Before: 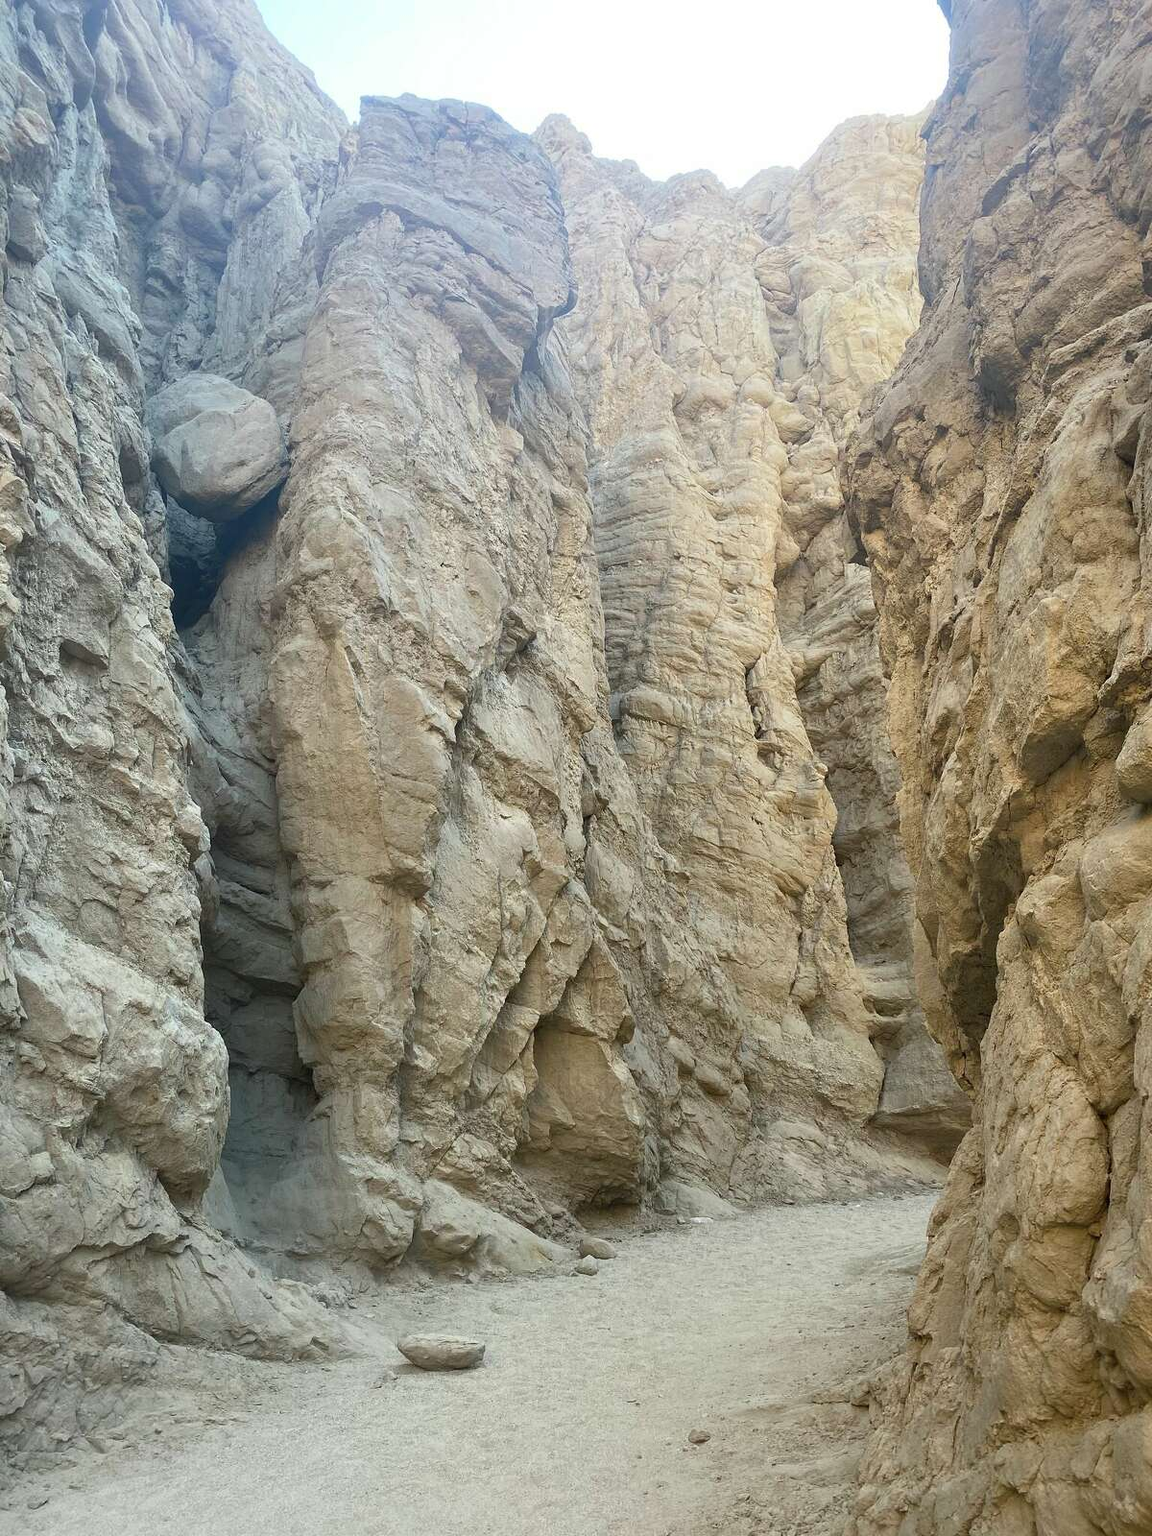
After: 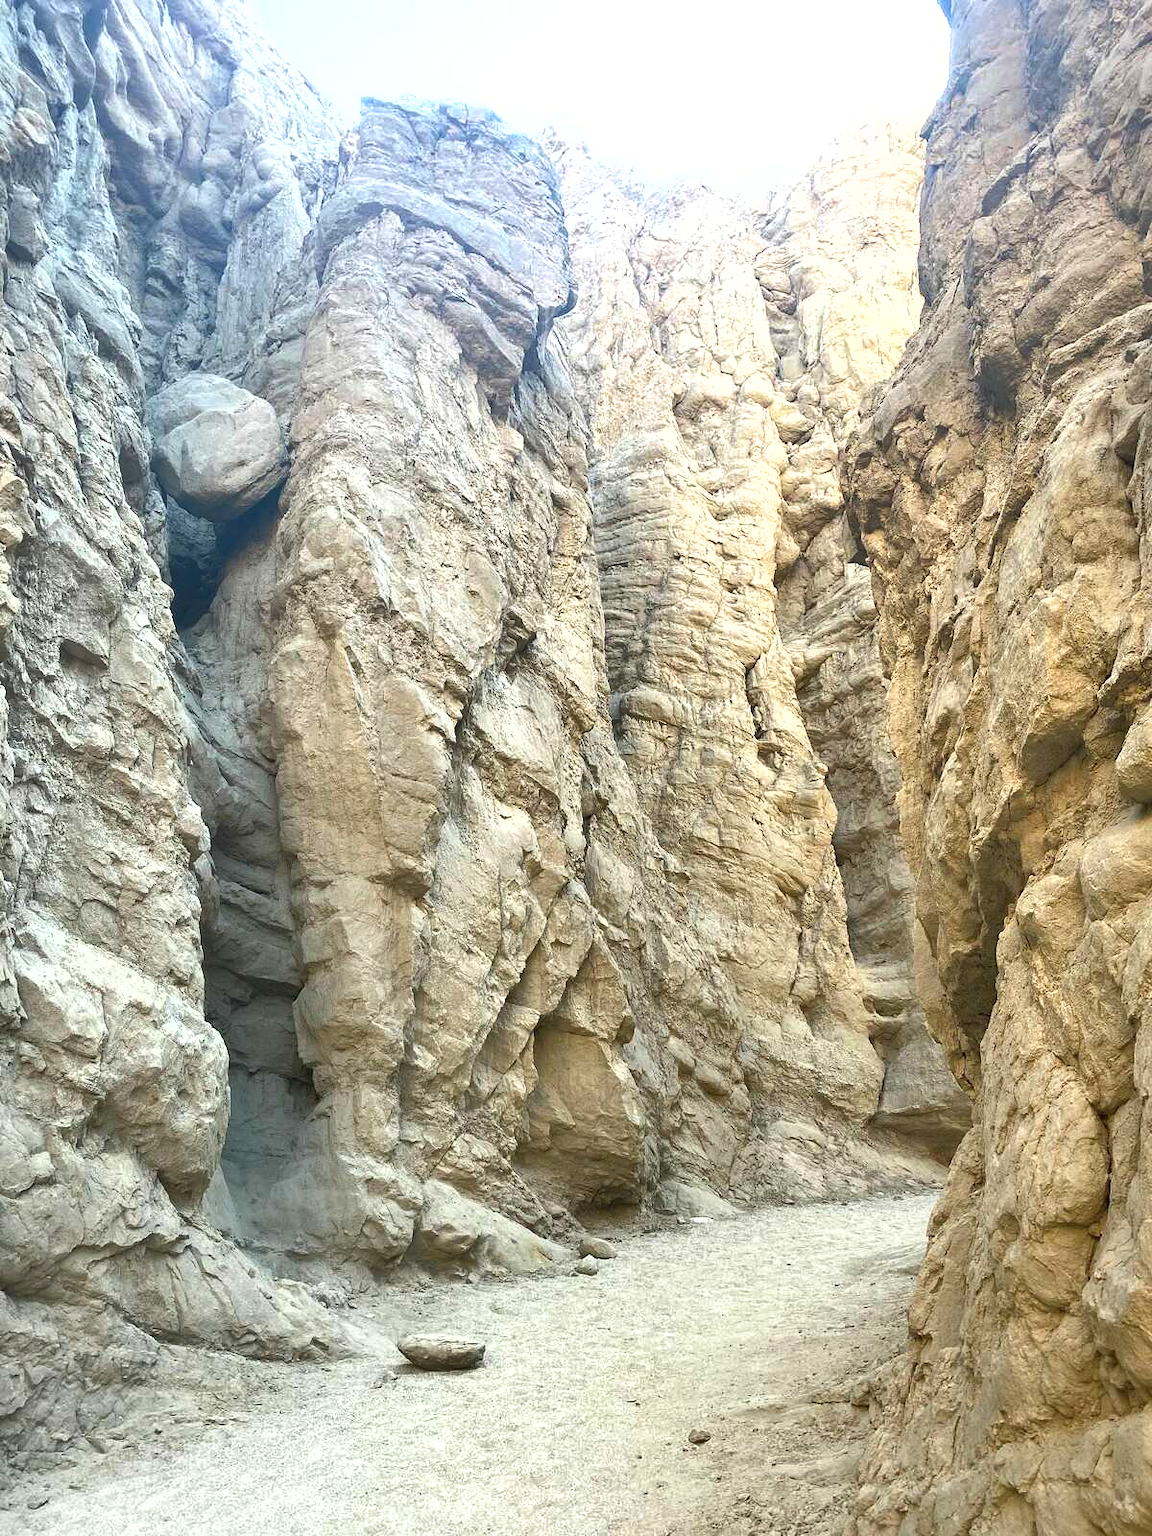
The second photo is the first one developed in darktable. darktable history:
exposure: exposure 0.785 EV, compensate highlight preservation false
shadows and highlights: low approximation 0.01, soften with gaussian
